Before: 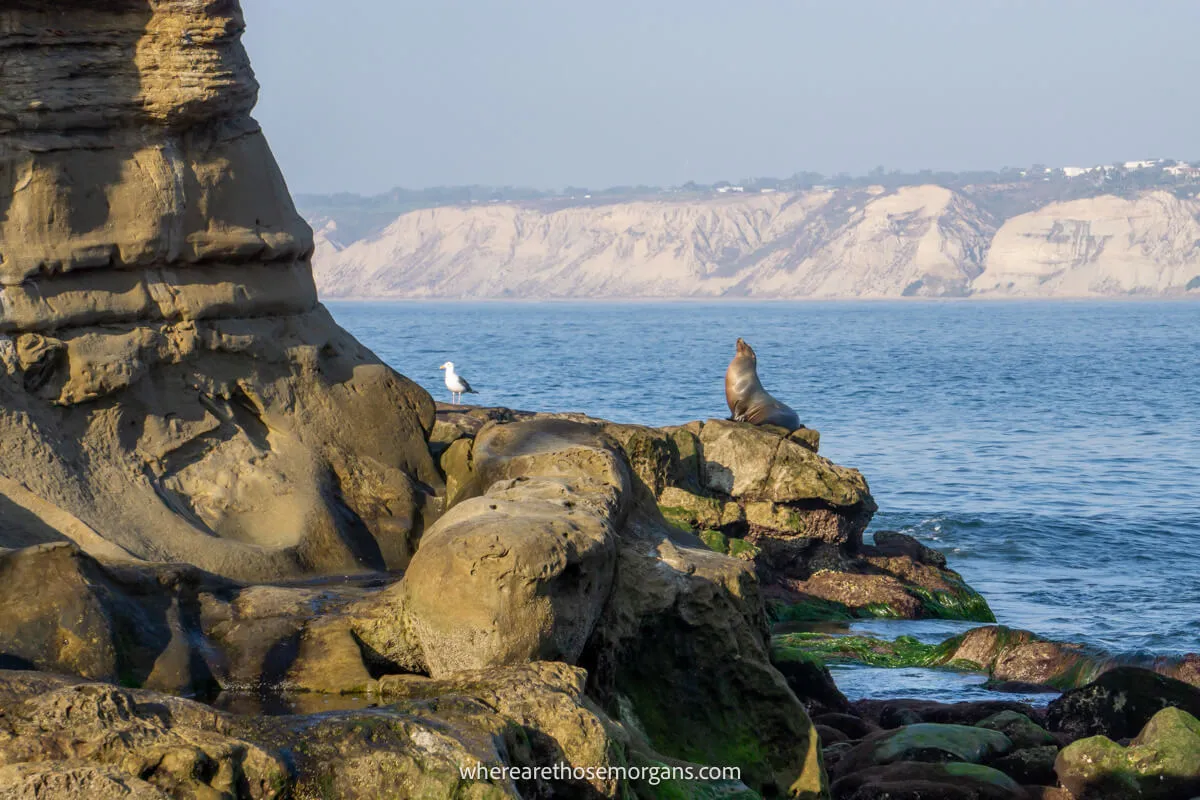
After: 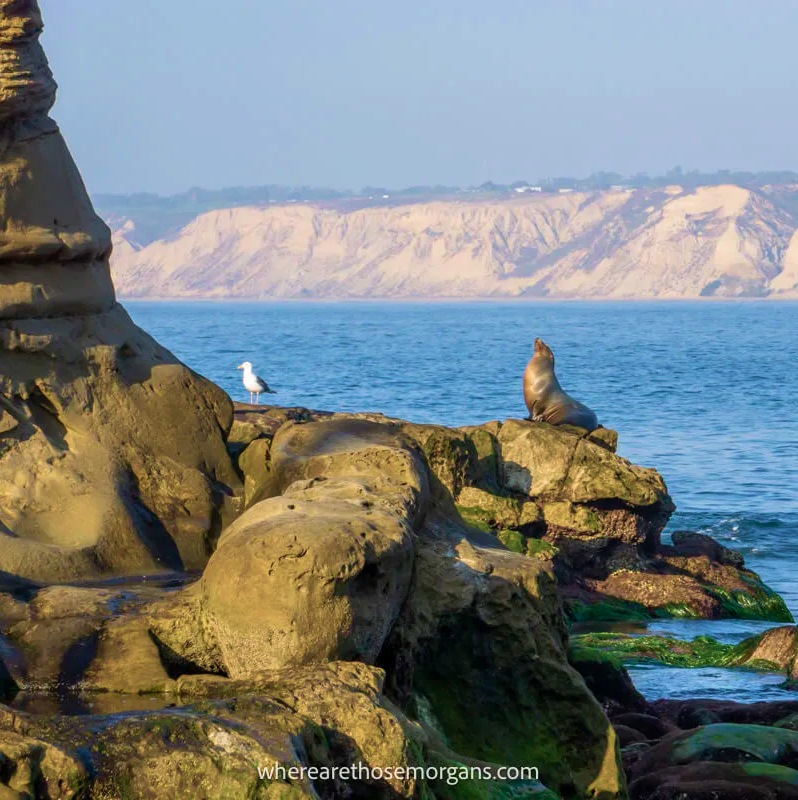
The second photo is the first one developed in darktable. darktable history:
crop: left 16.899%, right 16.556%
velvia: strength 56%
